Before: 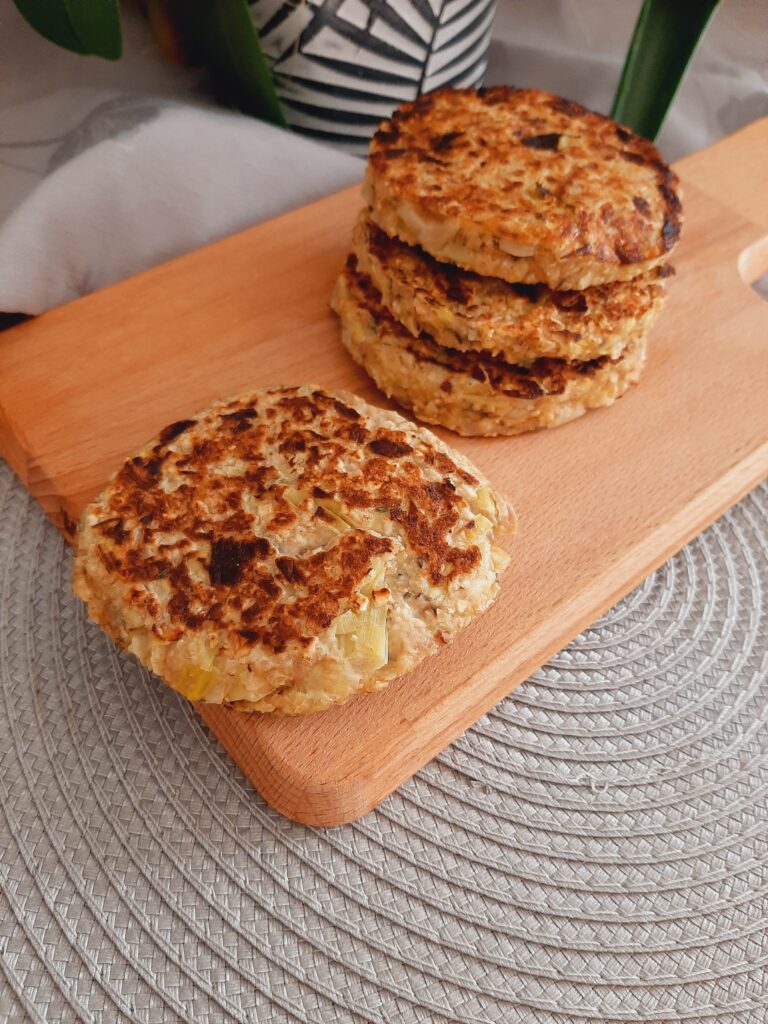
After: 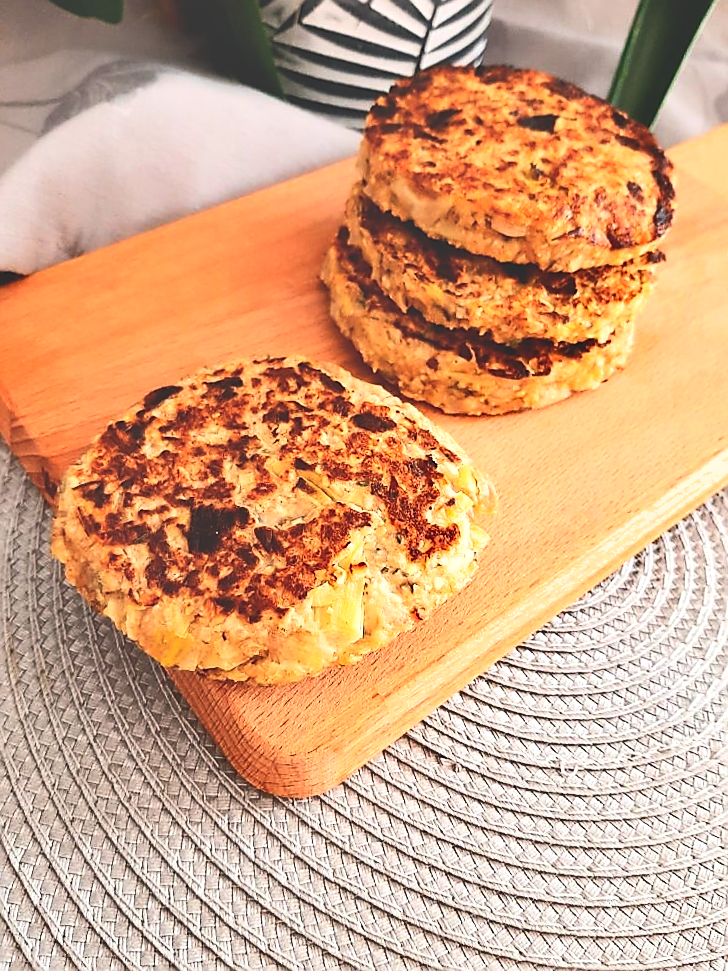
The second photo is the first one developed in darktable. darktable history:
sharpen: radius 1.4, amount 1.25, threshold 0.7
tone equalizer: -8 EV -0.75 EV, -7 EV -0.7 EV, -6 EV -0.6 EV, -5 EV -0.4 EV, -3 EV 0.4 EV, -2 EV 0.6 EV, -1 EV 0.7 EV, +0 EV 0.75 EV, edges refinement/feathering 500, mask exposure compensation -1.57 EV, preserve details no
shadows and highlights: soften with gaussian
crop and rotate: angle -2.38°
exposure: black level correction -0.03, compensate highlight preservation false
contrast brightness saturation: contrast 0.24, brightness 0.26, saturation 0.39
color balance: output saturation 98.5%
